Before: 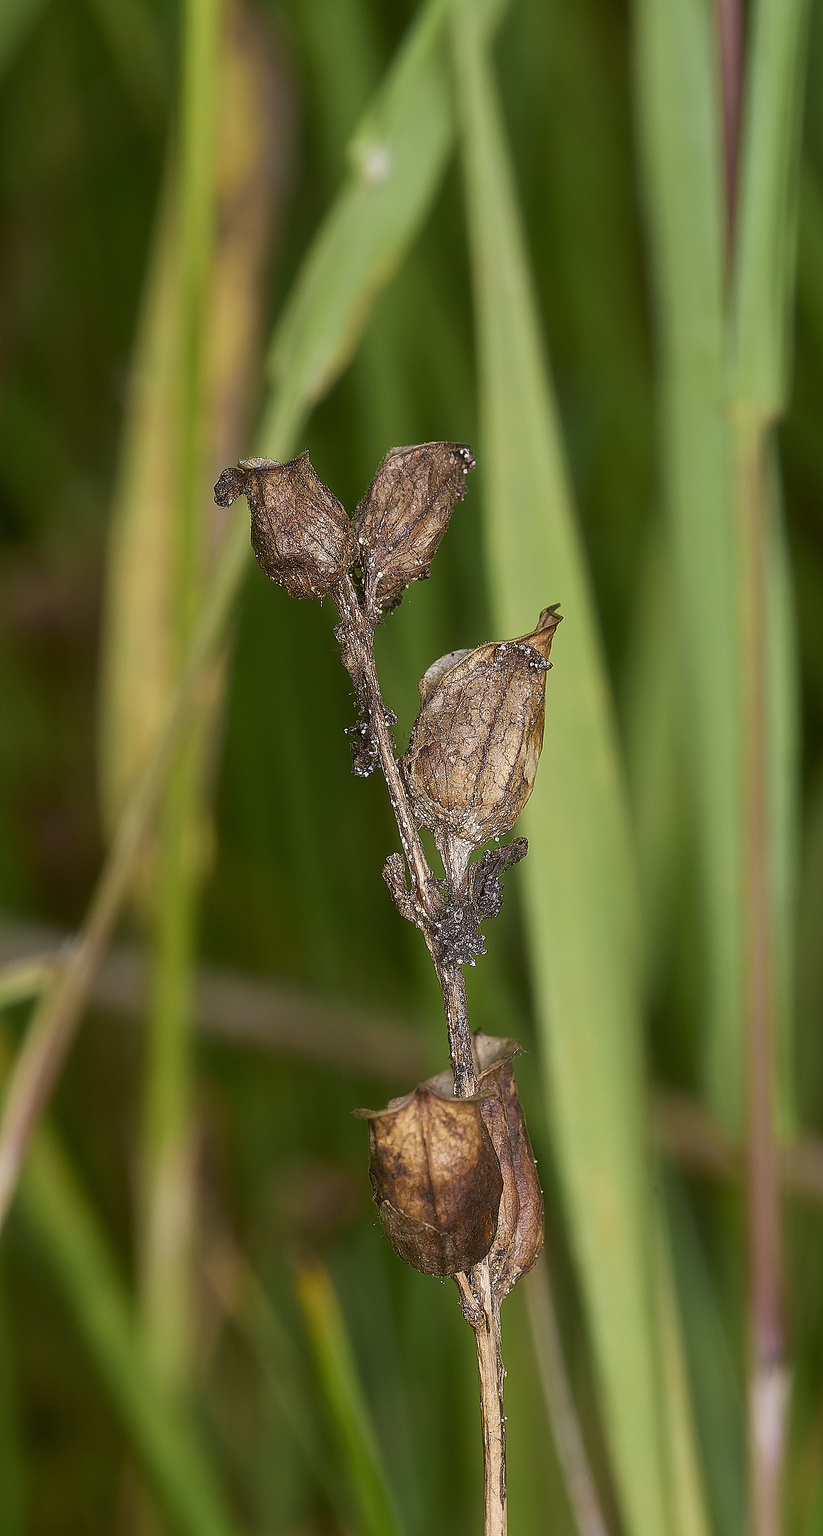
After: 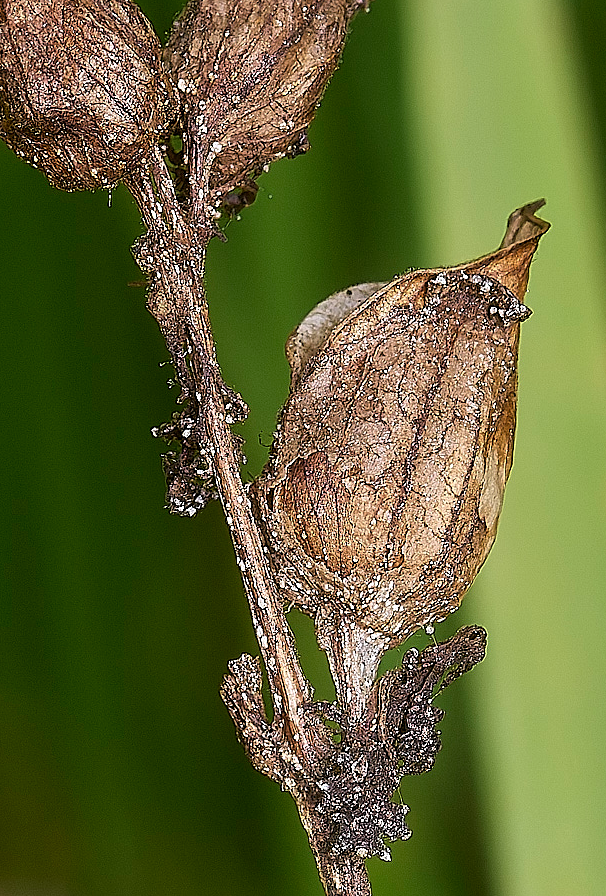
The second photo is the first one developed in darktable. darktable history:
sharpen: amount 0.2
crop: left 31.751%, top 32.172%, right 27.8%, bottom 35.83%
